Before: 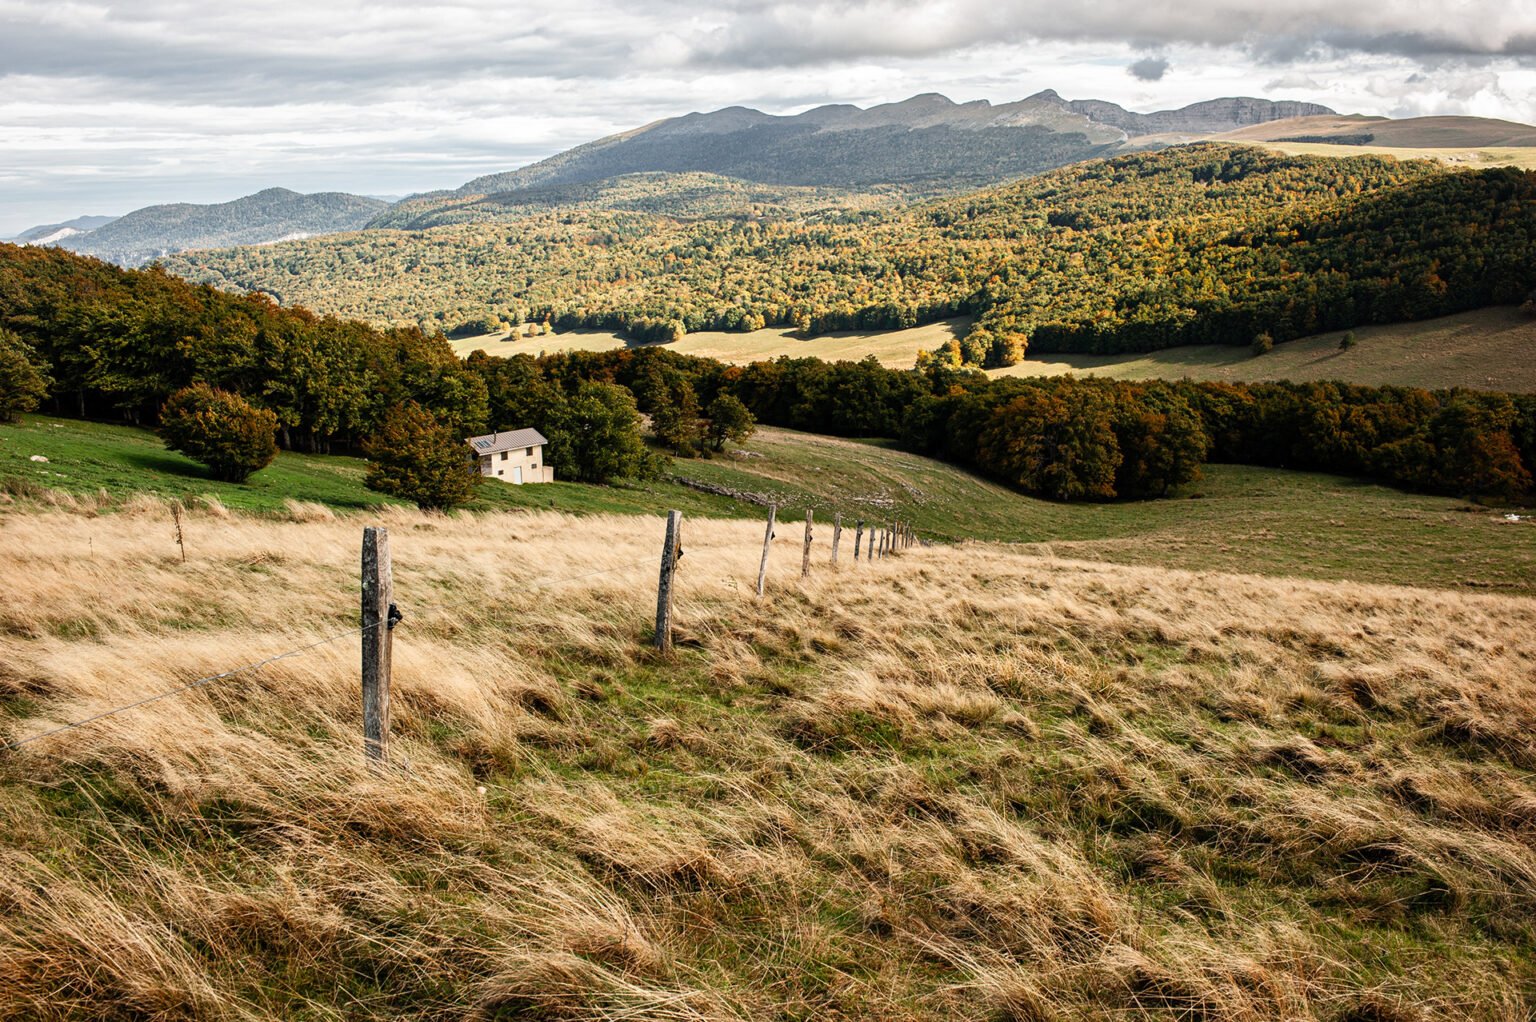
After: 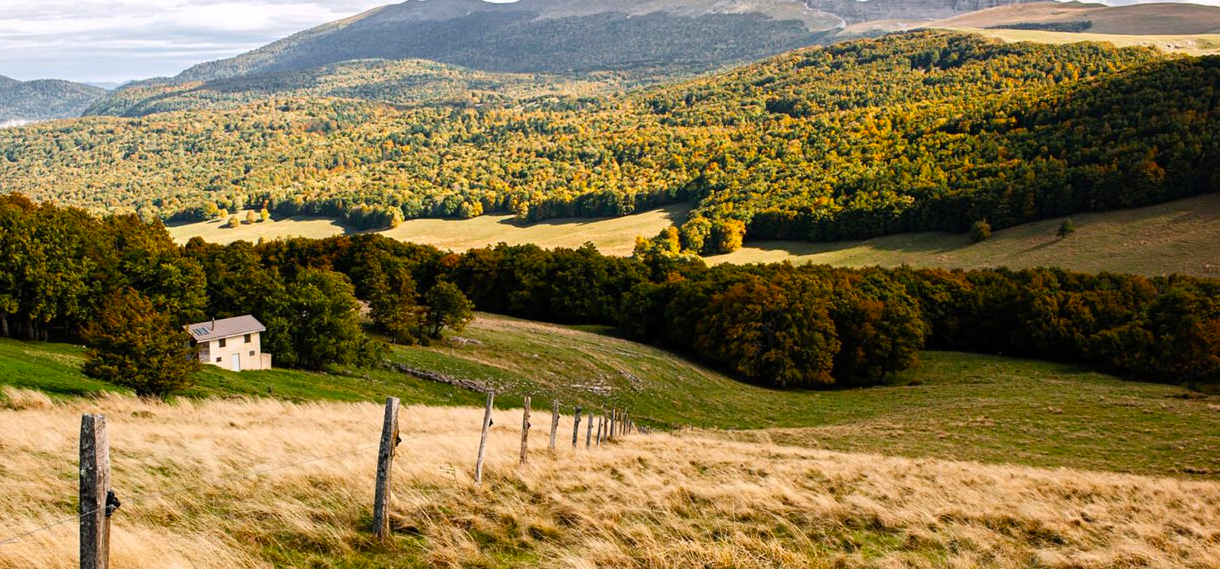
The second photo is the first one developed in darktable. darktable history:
white balance: red 1.009, blue 1.027
color balance rgb: perceptual saturation grading › global saturation 25%, global vibrance 20%
crop: left 18.38%, top 11.092%, right 2.134%, bottom 33.217%
